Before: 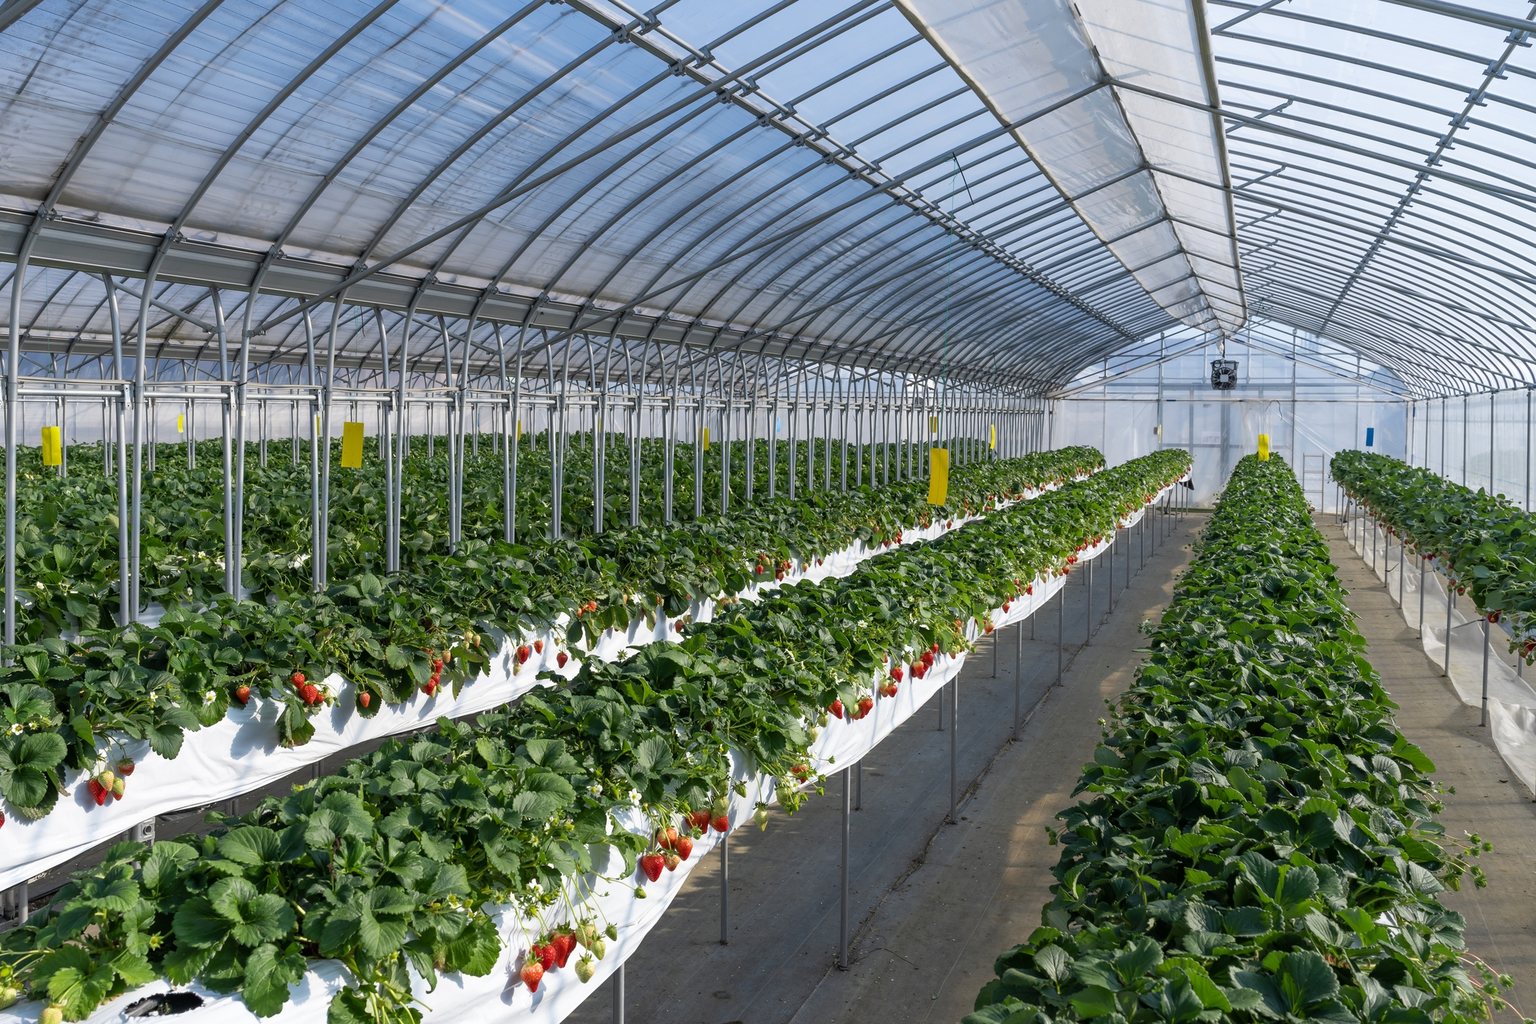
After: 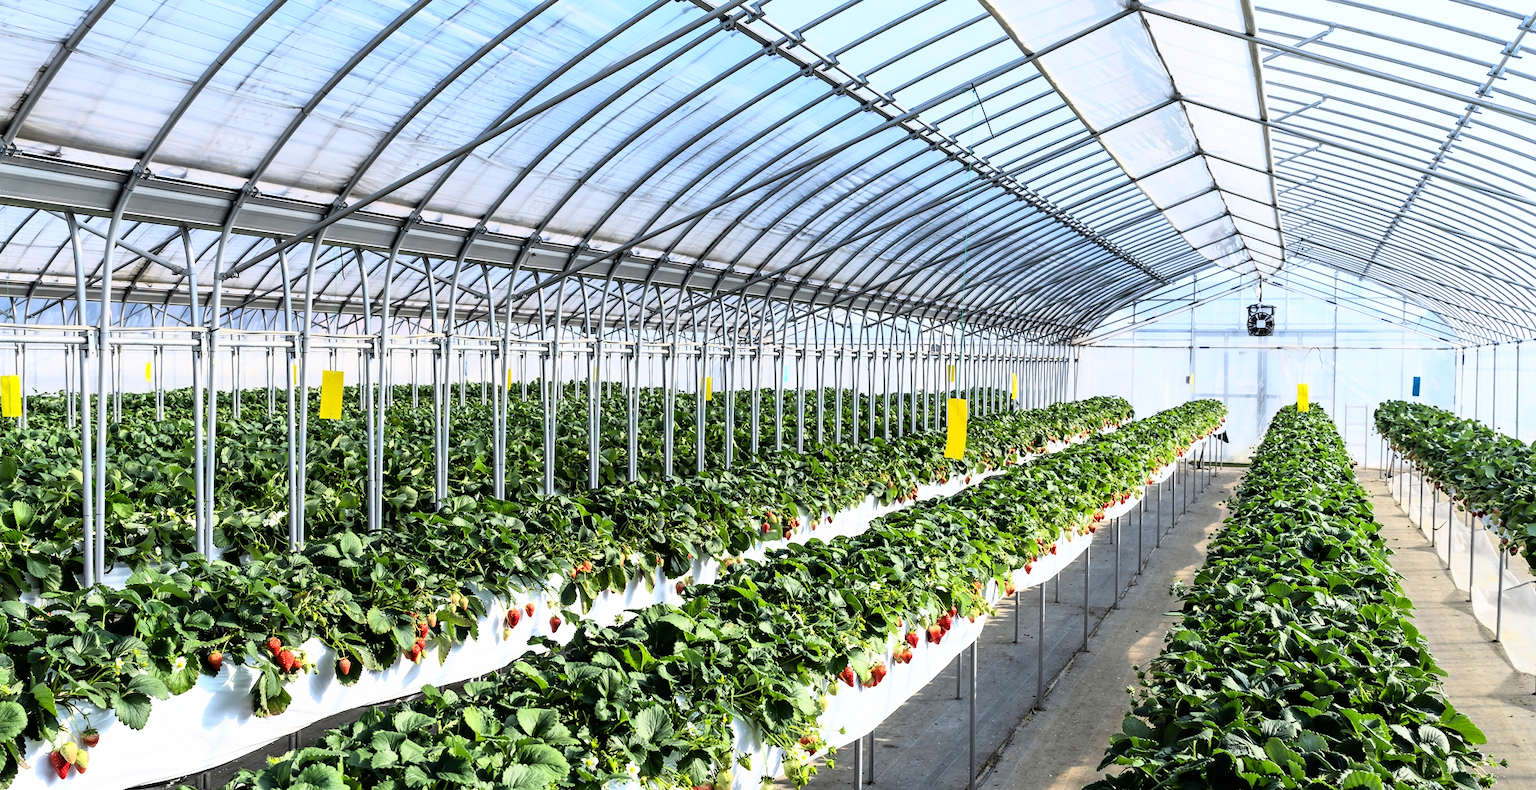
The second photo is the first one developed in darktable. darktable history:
crop: left 2.737%, top 7.287%, right 3.421%, bottom 20.179%
rgb curve: curves: ch0 [(0, 0) (0.21, 0.15) (0.24, 0.21) (0.5, 0.75) (0.75, 0.96) (0.89, 0.99) (1, 1)]; ch1 [(0, 0.02) (0.21, 0.13) (0.25, 0.2) (0.5, 0.67) (0.75, 0.9) (0.89, 0.97) (1, 1)]; ch2 [(0, 0.02) (0.21, 0.13) (0.25, 0.2) (0.5, 0.67) (0.75, 0.9) (0.89, 0.97) (1, 1)], compensate middle gray true
